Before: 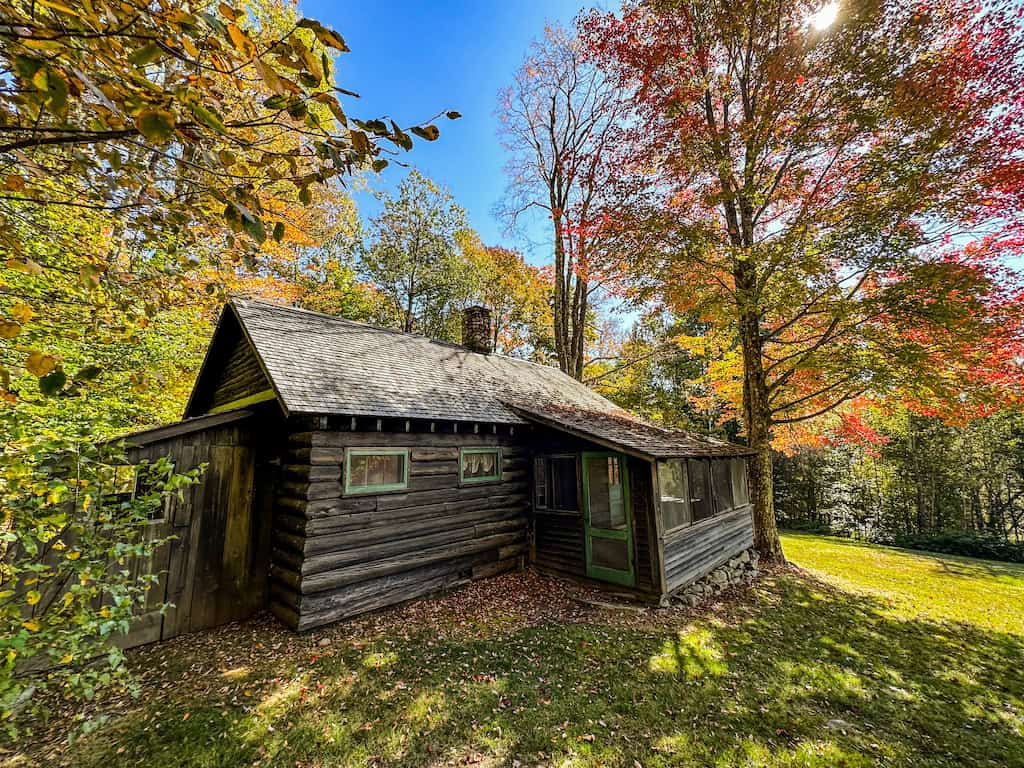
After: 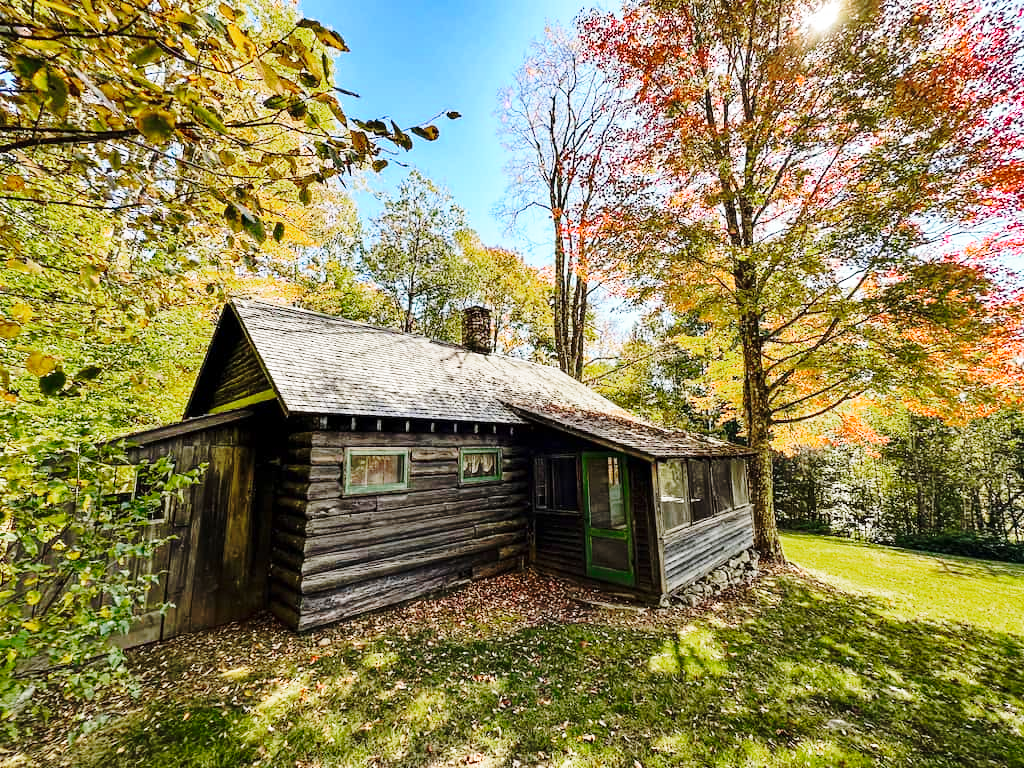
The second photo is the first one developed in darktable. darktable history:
color zones: curves: ch0 [(0, 0.558) (0.143, 0.548) (0.286, 0.447) (0.429, 0.259) (0.571, 0.5) (0.714, 0.5) (0.857, 0.593) (1, 0.558)]; ch1 [(0, 0.543) (0.01, 0.544) (0.12, 0.492) (0.248, 0.458) (0.5, 0.534) (0.748, 0.5) (0.99, 0.469) (1, 0.543)]; ch2 [(0, 0.507) (0.143, 0.522) (0.286, 0.505) (0.429, 0.5) (0.571, 0.5) (0.714, 0.5) (0.857, 0.5) (1, 0.507)], mix 29.87%
base curve: curves: ch0 [(0, 0) (0.032, 0.037) (0.105, 0.228) (0.435, 0.76) (0.856, 0.983) (1, 1)], preserve colors none
